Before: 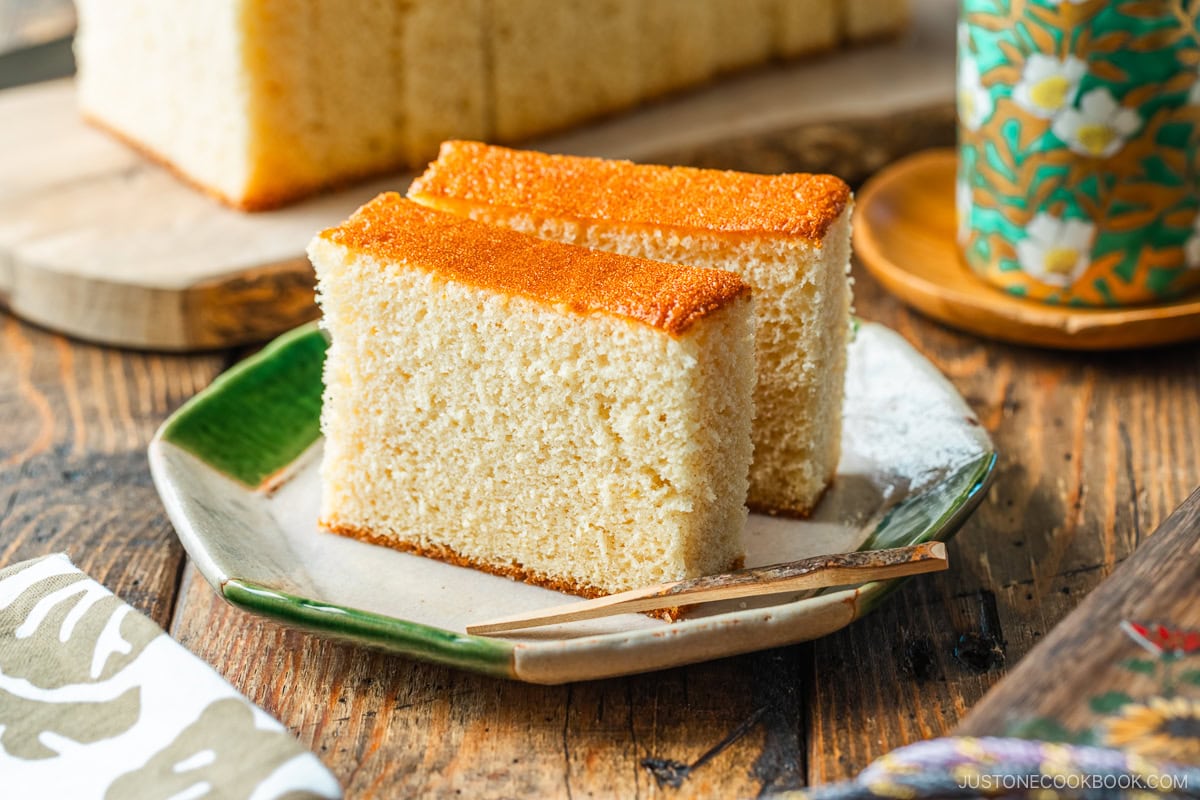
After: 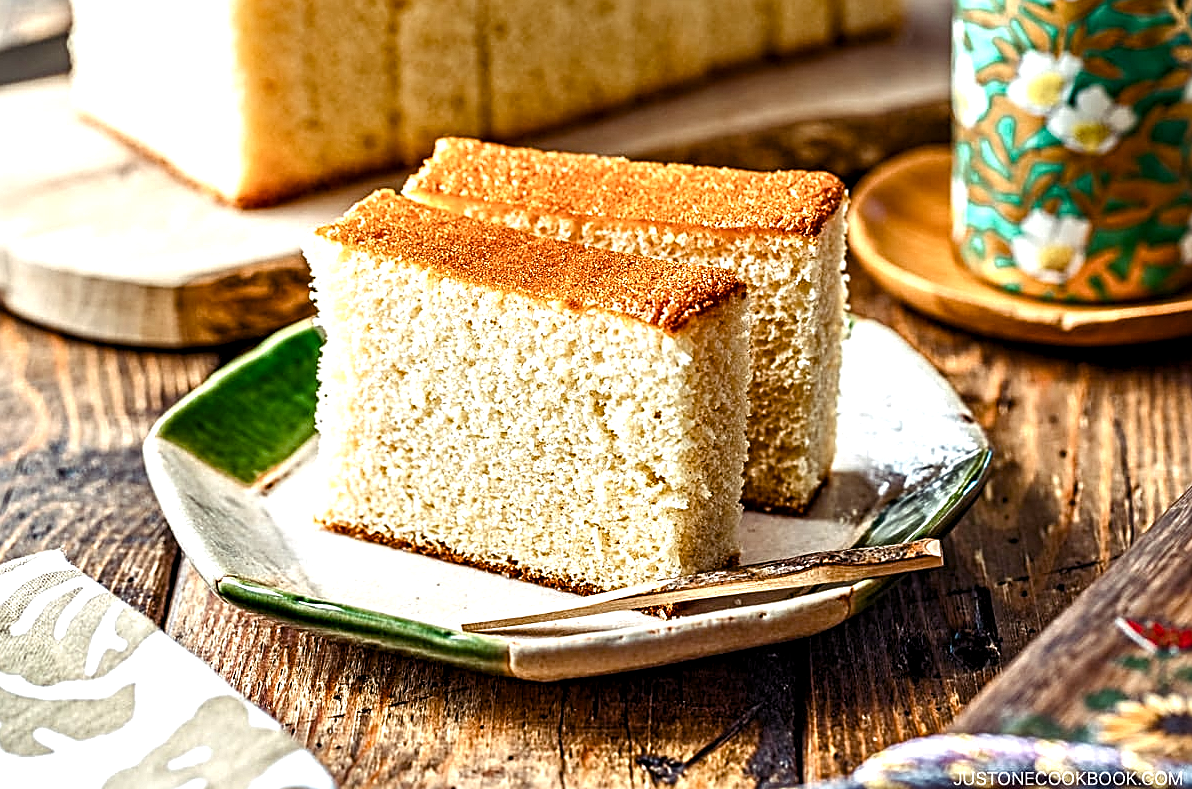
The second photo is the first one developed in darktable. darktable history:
crop: left 0.485%, top 0.471%, right 0.129%, bottom 0.836%
color balance rgb: shadows lift › luminance 0.518%, shadows lift › chroma 7.025%, shadows lift › hue 302.77°, highlights gain › chroma 0.285%, highlights gain › hue 332.38°, perceptual saturation grading › global saturation 20%, perceptual saturation grading › highlights -49.389%, perceptual saturation grading › shadows 23.971%, perceptual brilliance grading › highlights 15.587%, perceptual brilliance grading › mid-tones 6.407%, perceptual brilliance grading › shadows -15.06%, global vibrance 20%
sharpen: on, module defaults
contrast equalizer: octaves 7, y [[0.5, 0.542, 0.583, 0.625, 0.667, 0.708], [0.5 ×6], [0.5 ×6], [0 ×6], [0 ×6]]
